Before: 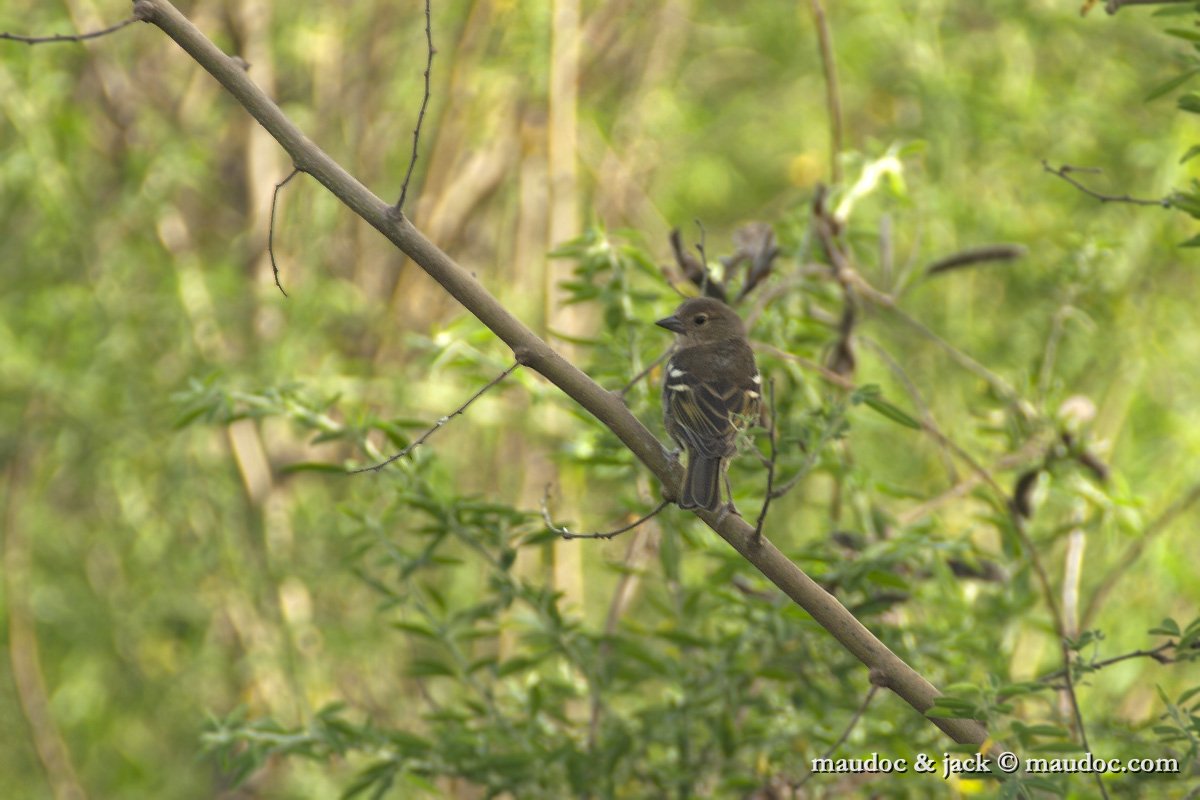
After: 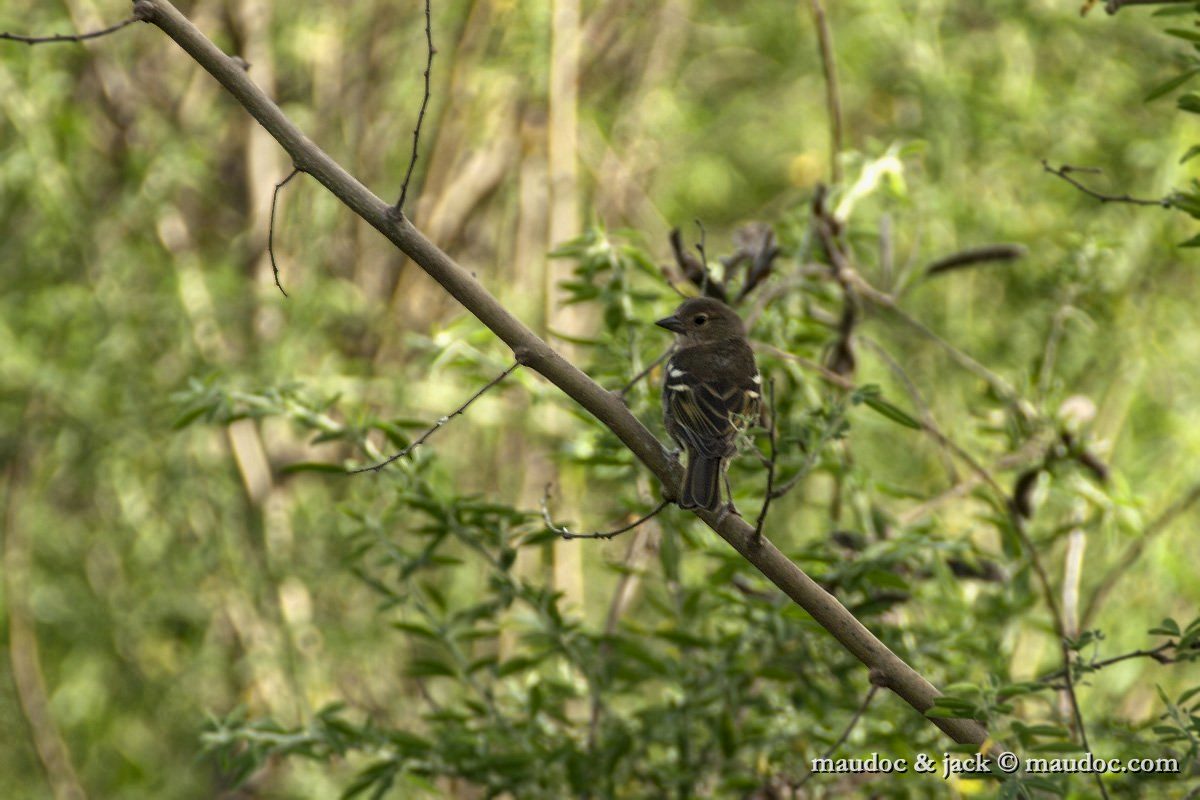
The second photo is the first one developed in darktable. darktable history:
exposure: black level correction 0.009, exposure -0.618 EV, compensate exposure bias true, compensate highlight preservation false
local contrast: on, module defaults
tone curve: curves: ch0 [(0, 0) (0.003, 0.011) (0.011, 0.019) (0.025, 0.03) (0.044, 0.045) (0.069, 0.061) (0.1, 0.085) (0.136, 0.119) (0.177, 0.159) (0.224, 0.205) (0.277, 0.261) (0.335, 0.329) (0.399, 0.407) (0.468, 0.508) (0.543, 0.606) (0.623, 0.71) (0.709, 0.815) (0.801, 0.903) (0.898, 0.957) (1, 1)], color space Lab, independent channels, preserve colors none
